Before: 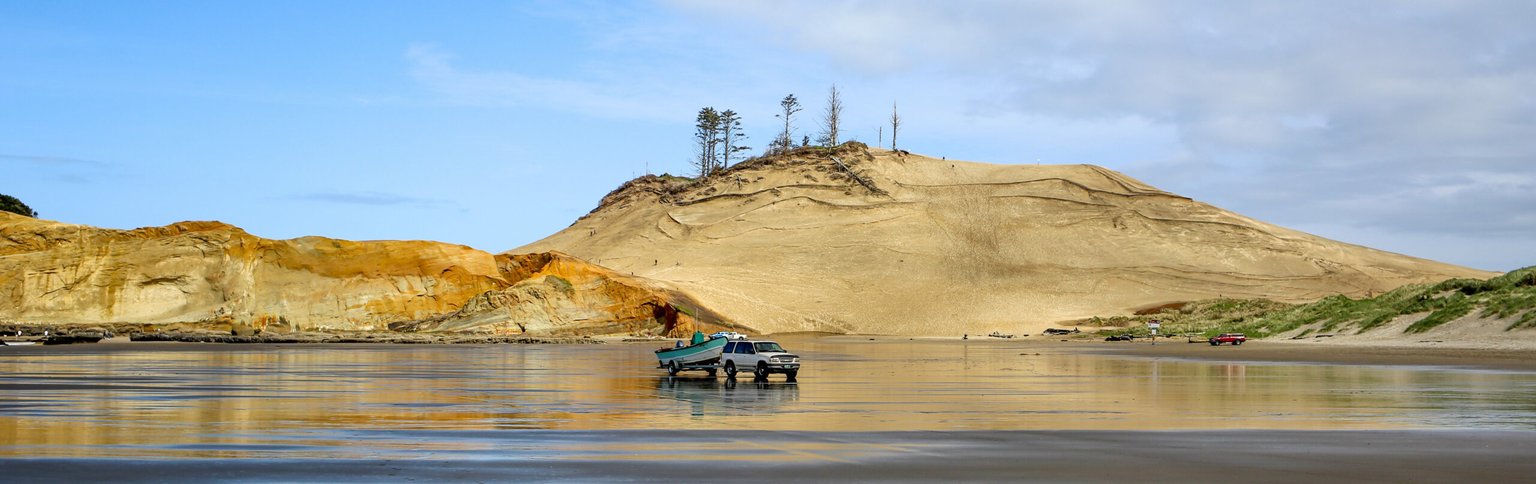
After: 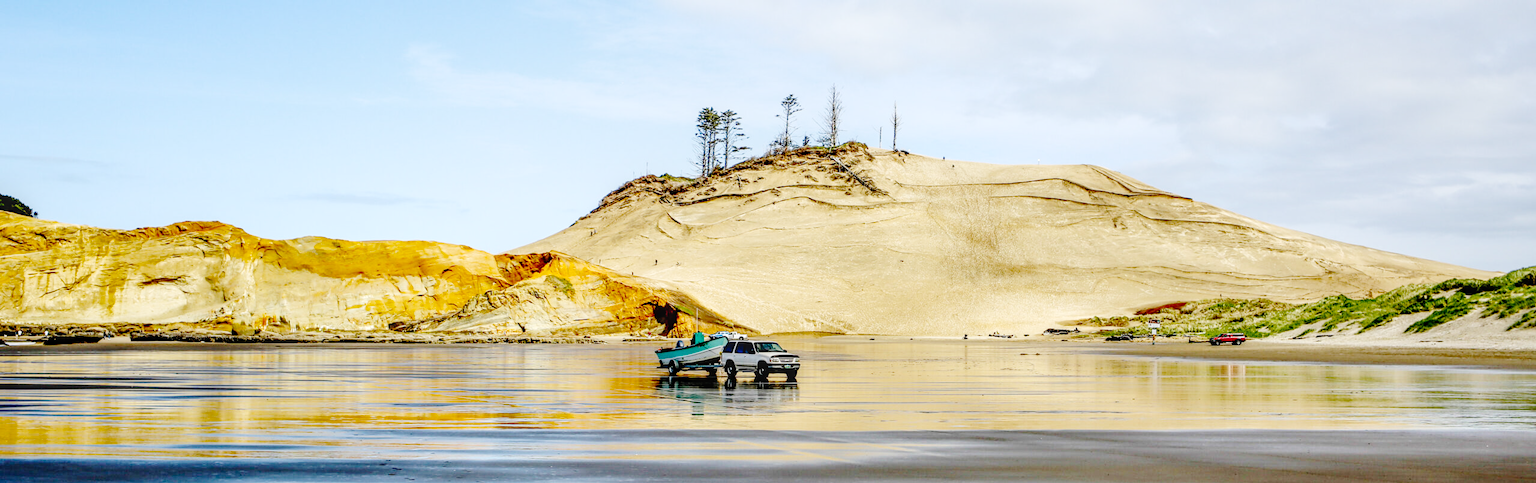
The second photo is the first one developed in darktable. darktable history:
local contrast: on, module defaults
base curve: curves: ch0 [(0, 0) (0.036, 0.01) (0.123, 0.254) (0.258, 0.504) (0.507, 0.748) (1, 1)], preserve colors none
contrast brightness saturation: saturation -0.05
